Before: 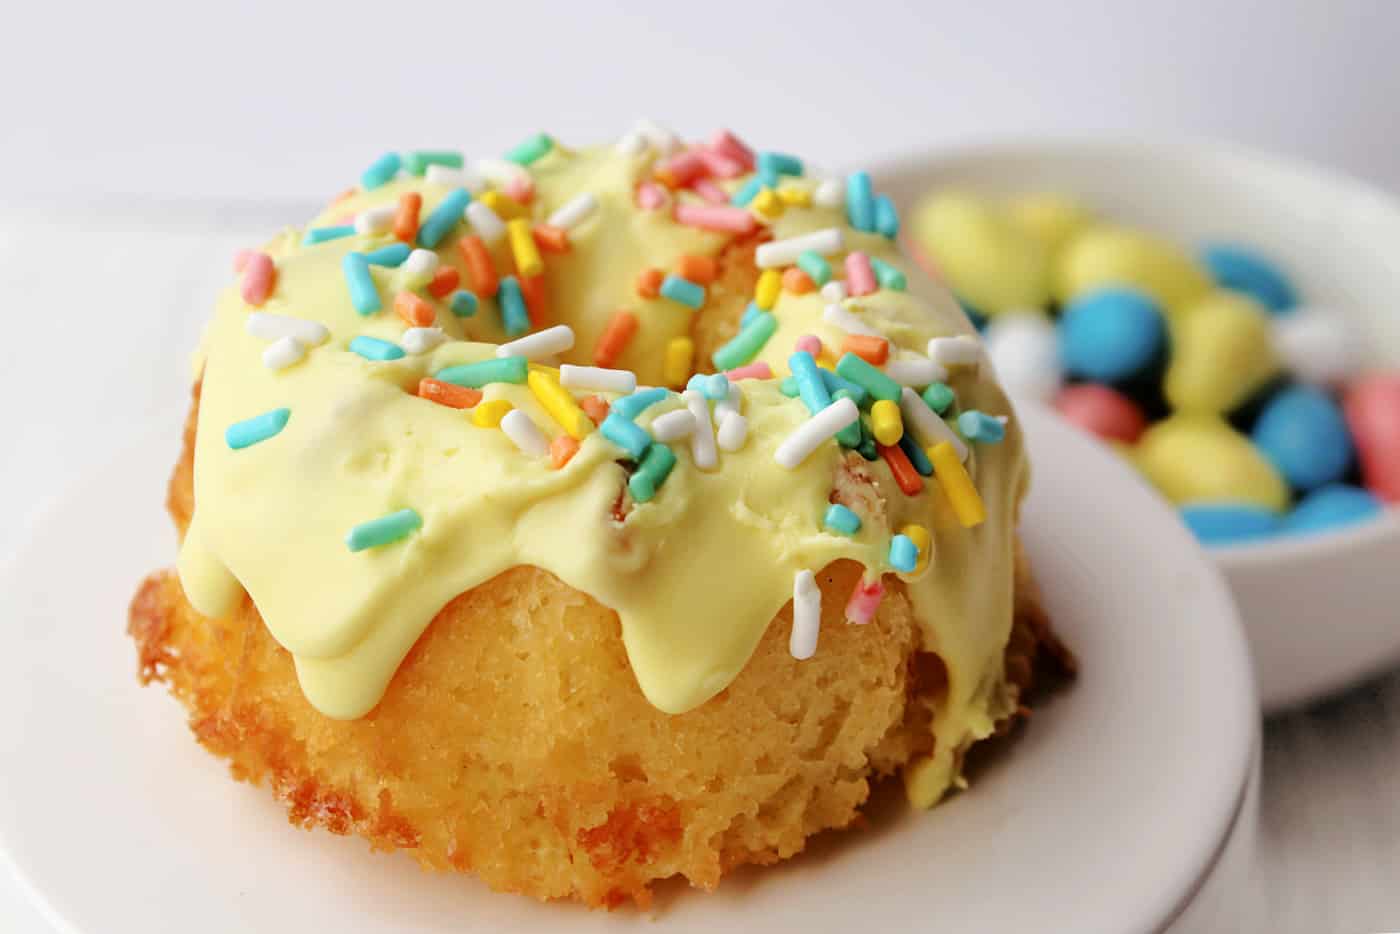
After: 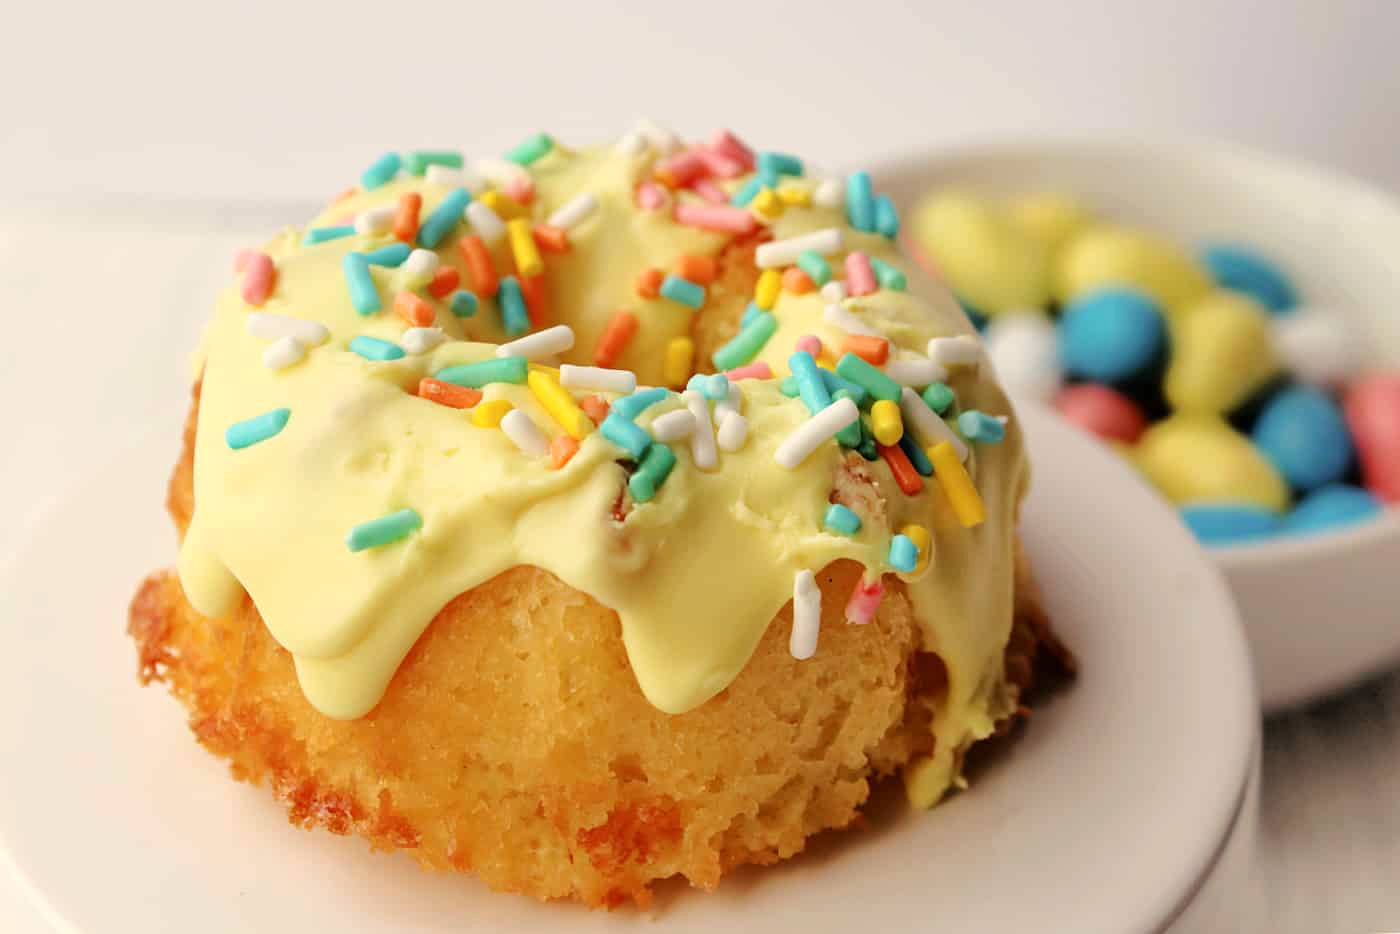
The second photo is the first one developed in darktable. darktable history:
white balance: red 1.045, blue 0.932
